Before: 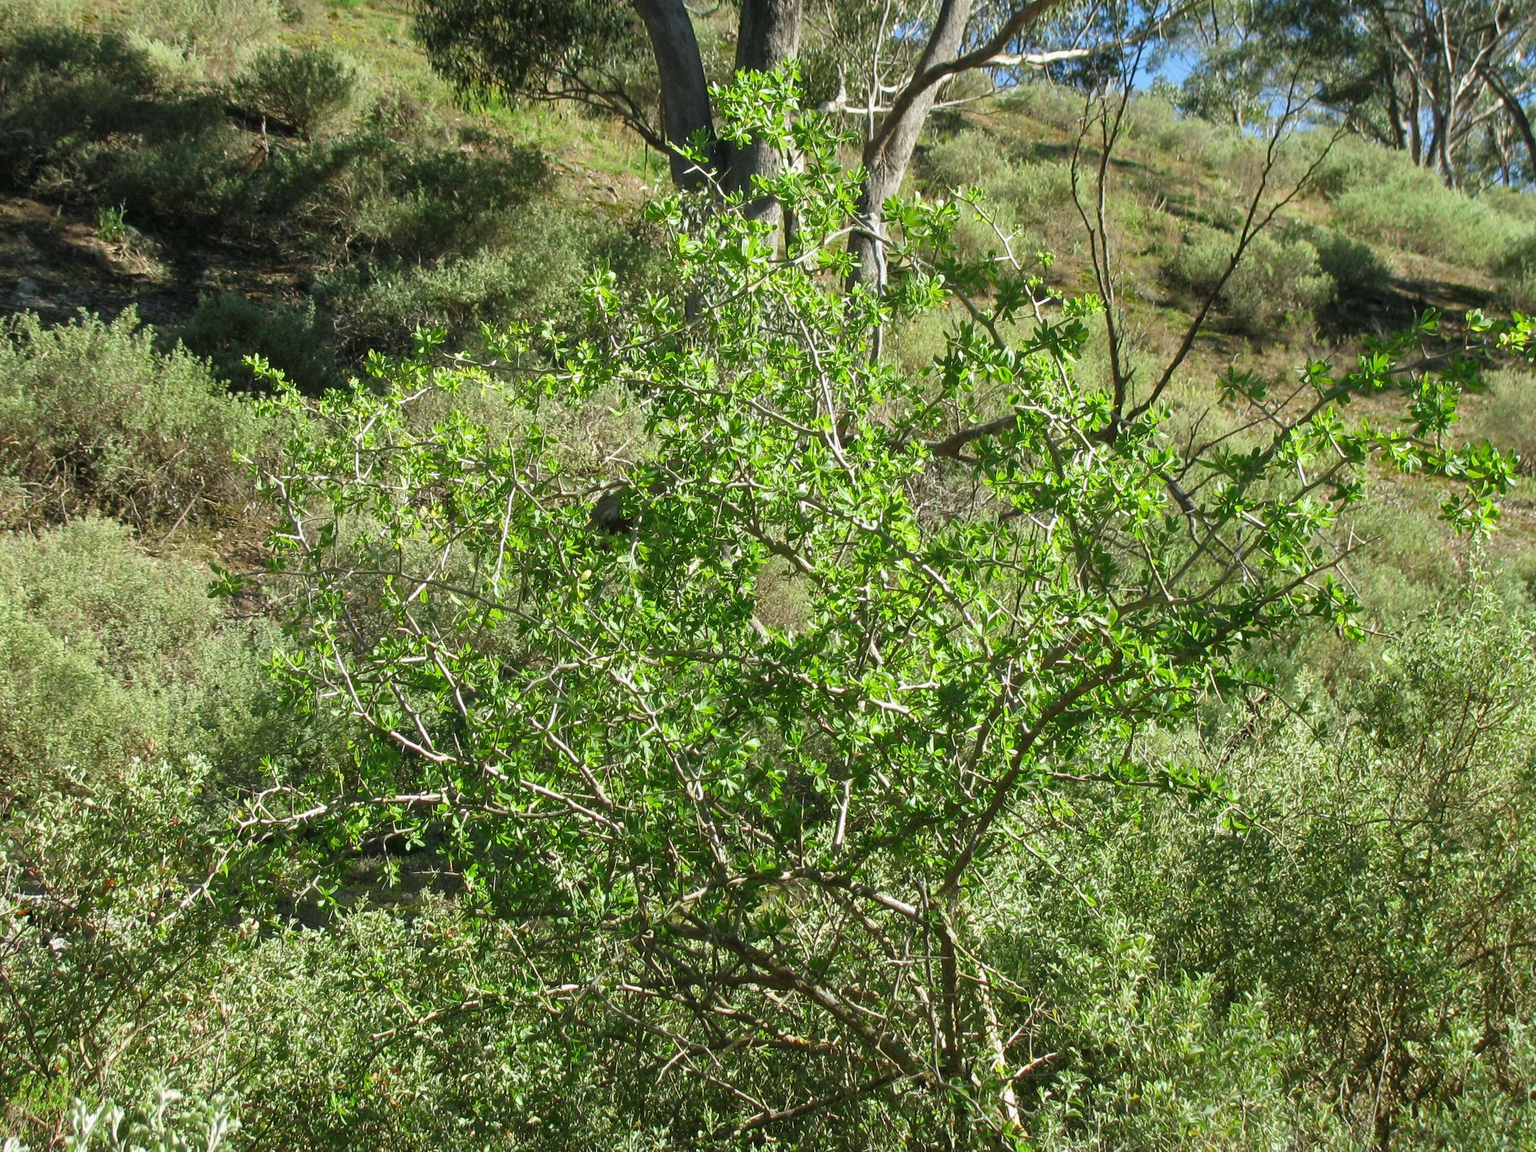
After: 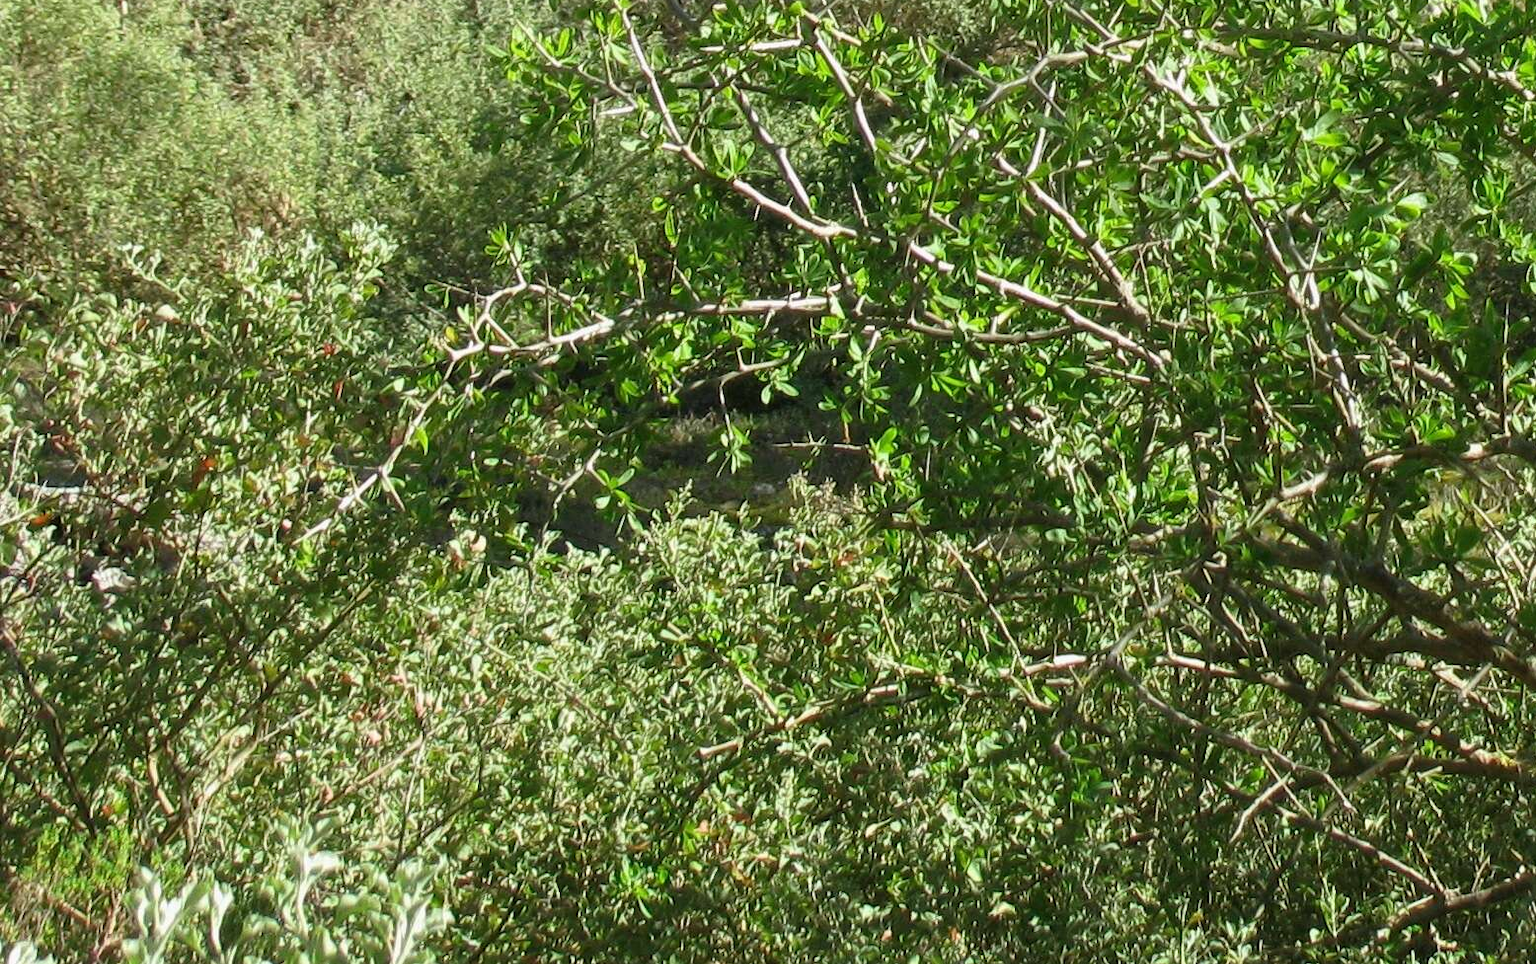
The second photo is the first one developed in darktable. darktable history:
crop and rotate: top 55.177%, right 46.704%, bottom 0.194%
